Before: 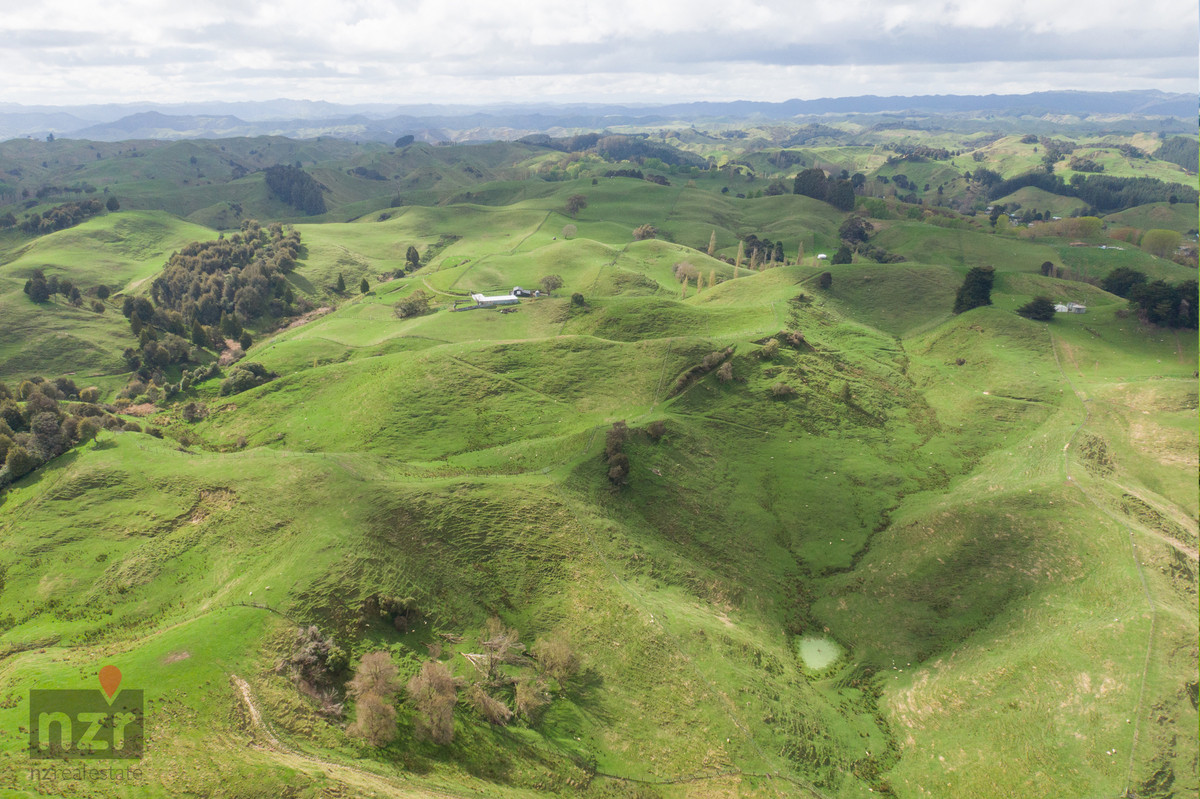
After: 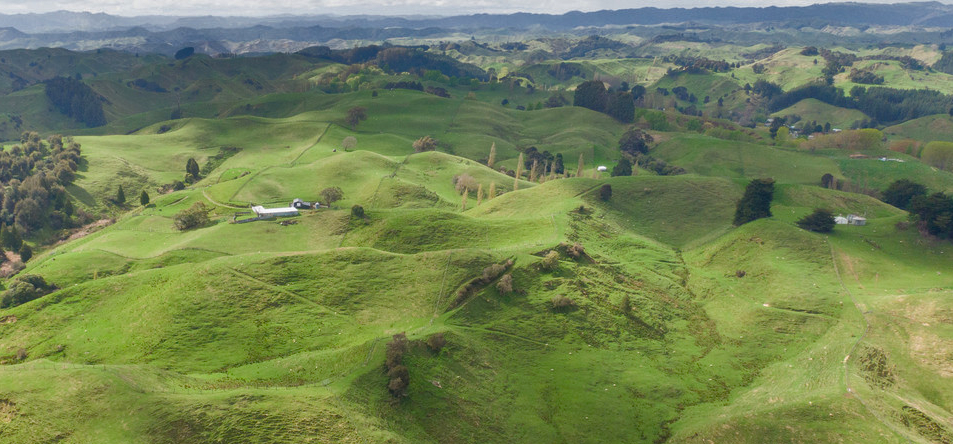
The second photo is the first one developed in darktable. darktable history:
color balance rgb: perceptual saturation grading › global saturation 20%, perceptual saturation grading › highlights -25%, perceptual saturation grading › shadows 25%
crop: left 18.38%, top 11.092%, right 2.134%, bottom 33.217%
shadows and highlights: shadows 20.91, highlights -82.73, soften with gaussian
